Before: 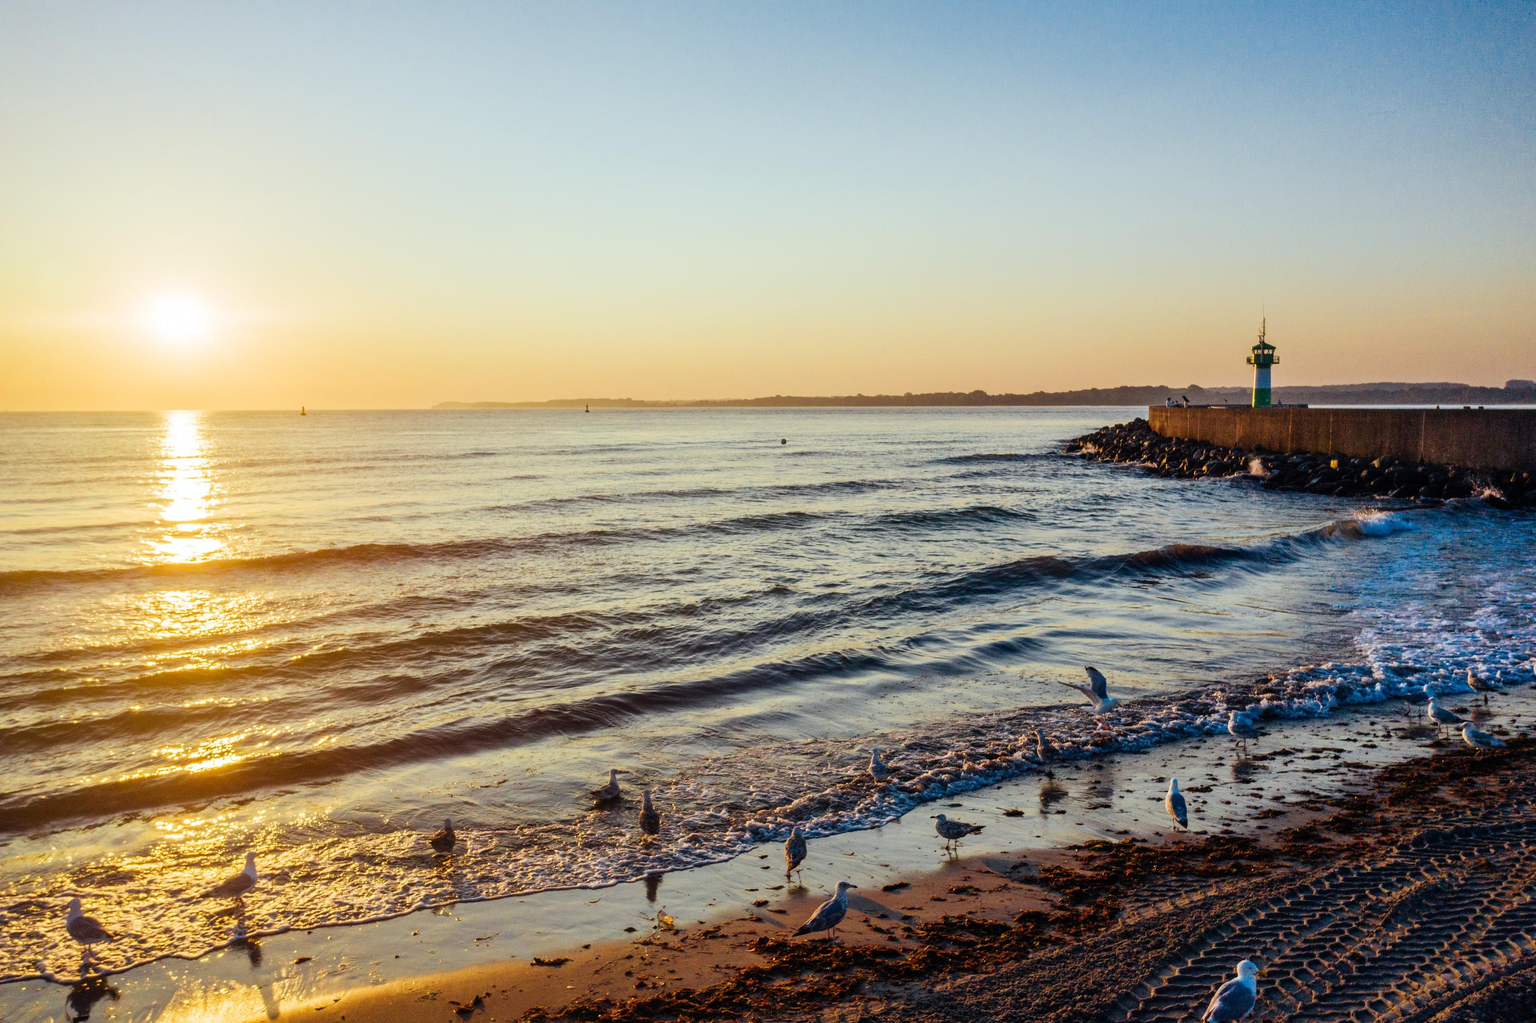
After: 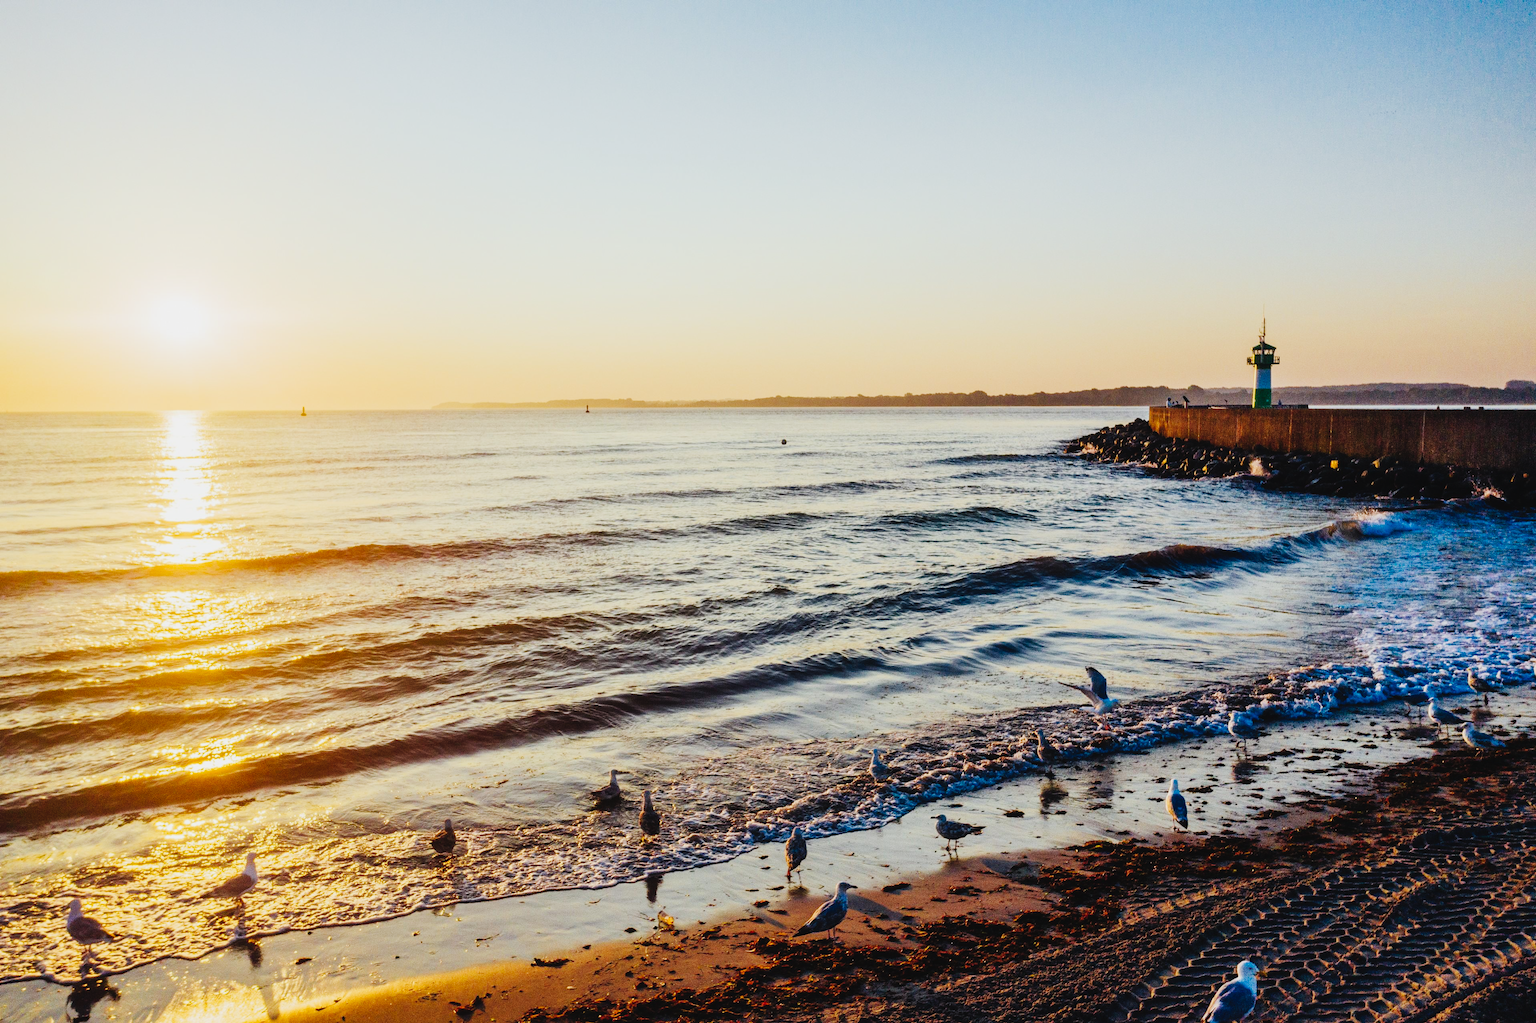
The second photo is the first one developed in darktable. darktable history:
tone curve: curves: ch0 [(0, 0.03) (0.113, 0.087) (0.207, 0.184) (0.515, 0.612) (0.712, 0.793) (1, 0.946)]; ch1 [(0, 0) (0.172, 0.123) (0.317, 0.279) (0.407, 0.401) (0.476, 0.482) (0.505, 0.499) (0.534, 0.534) (0.632, 0.645) (0.726, 0.745) (1, 1)]; ch2 [(0, 0) (0.411, 0.424) (0.505, 0.505) (0.521, 0.524) (0.541, 0.569) (0.65, 0.699) (1, 1)], preserve colors none
